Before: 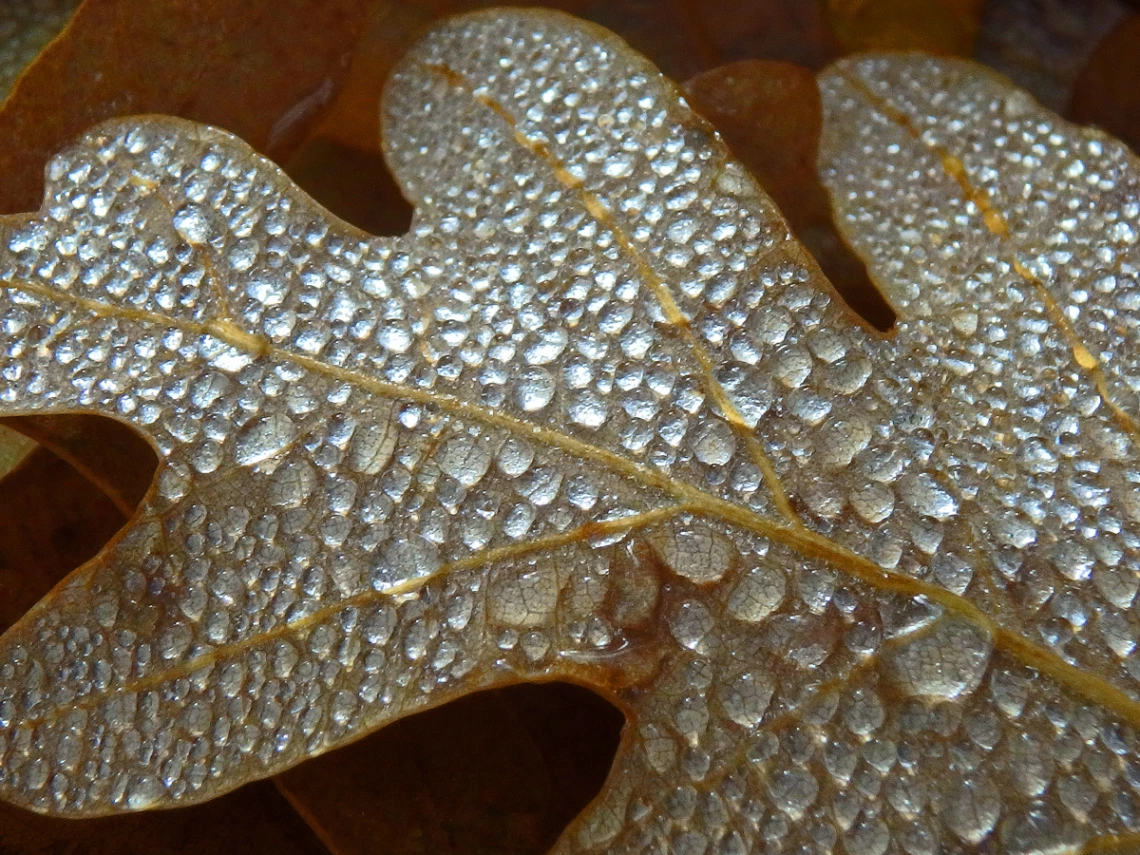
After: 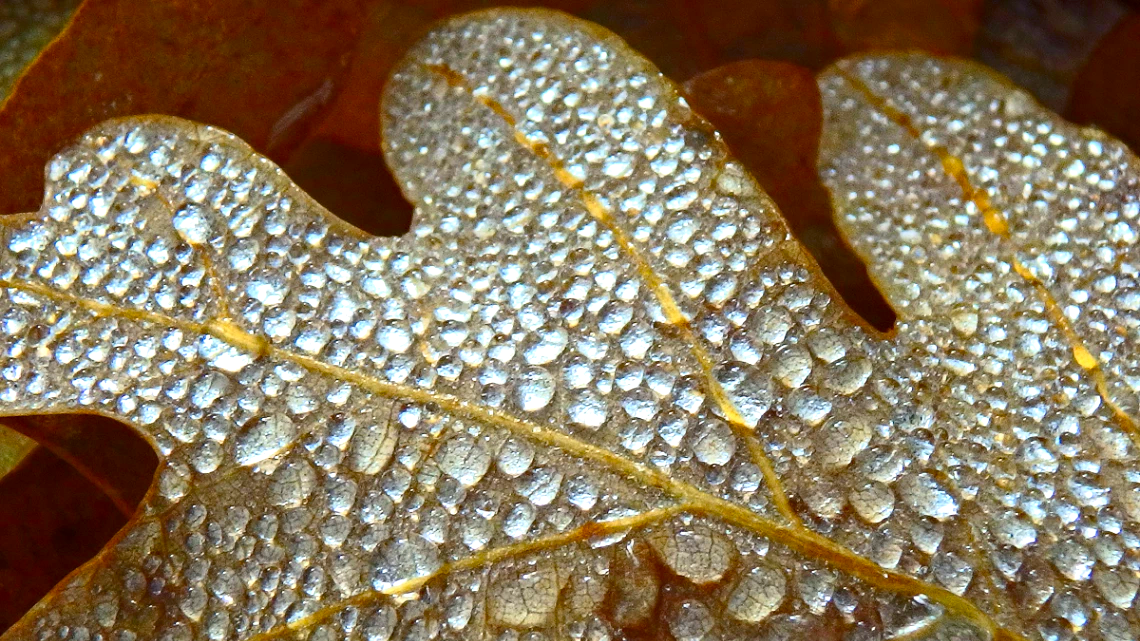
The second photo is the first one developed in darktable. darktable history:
exposure: exposure 0.493 EV, compensate highlight preservation false
contrast brightness saturation: contrast 0.17, saturation 0.303
crop: bottom 24.986%
haze removal: adaptive false
